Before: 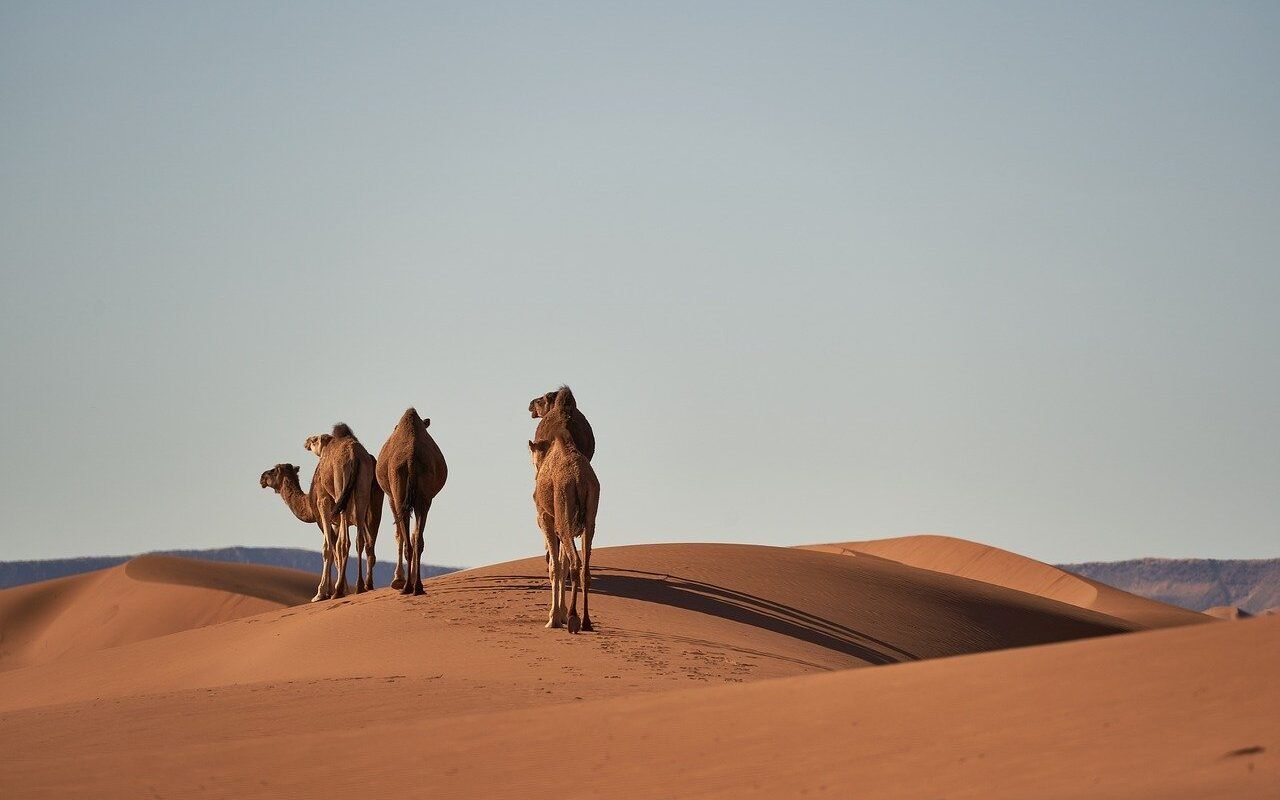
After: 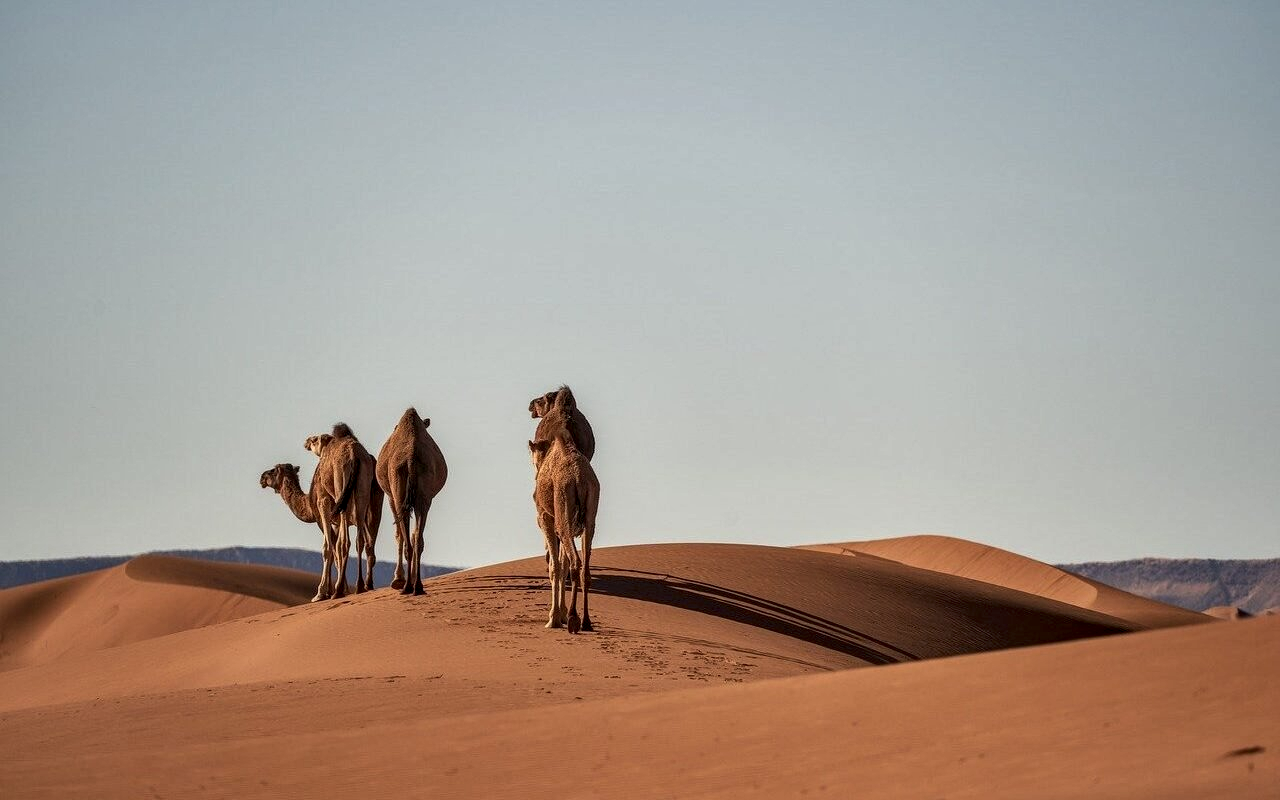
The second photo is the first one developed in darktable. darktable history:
local contrast: highlights 21%, detail 150%
